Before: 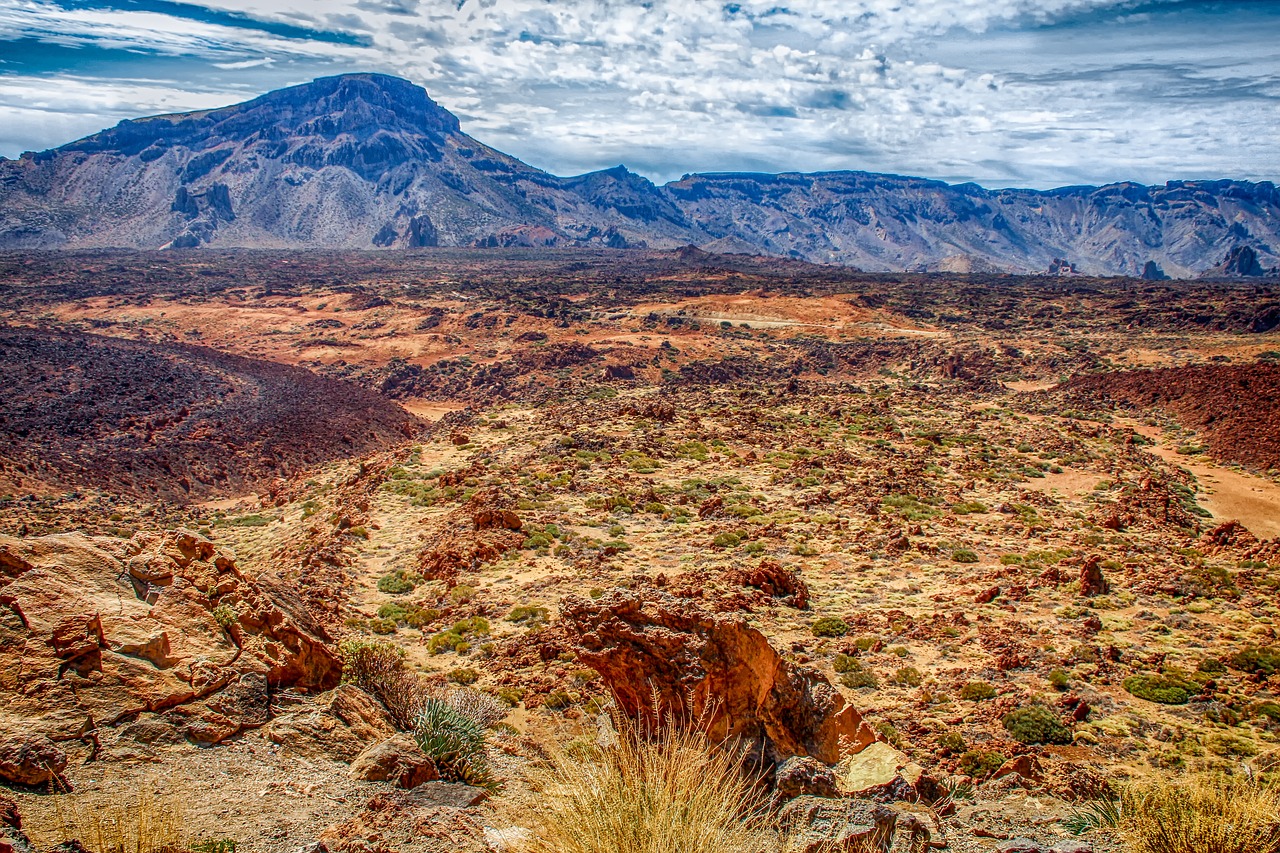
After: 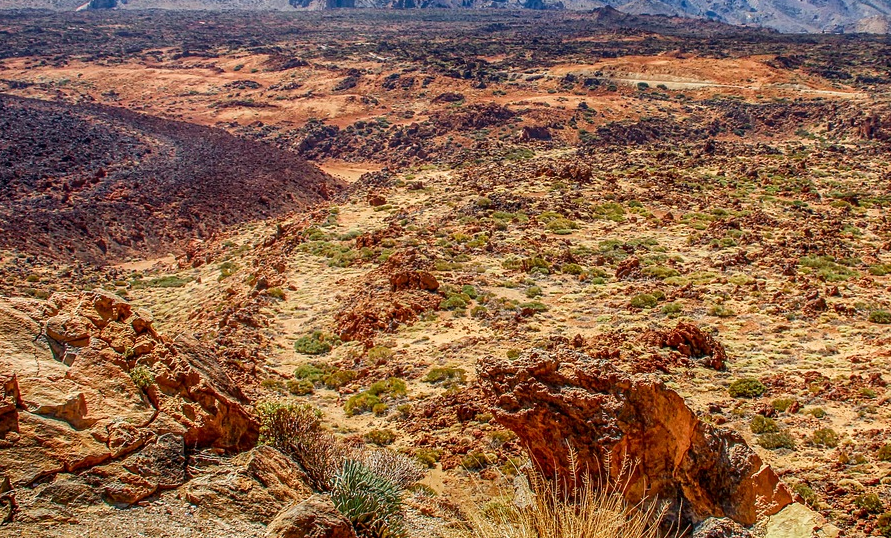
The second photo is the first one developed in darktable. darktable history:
crop: left 6.507%, top 28.056%, right 23.837%, bottom 8.79%
